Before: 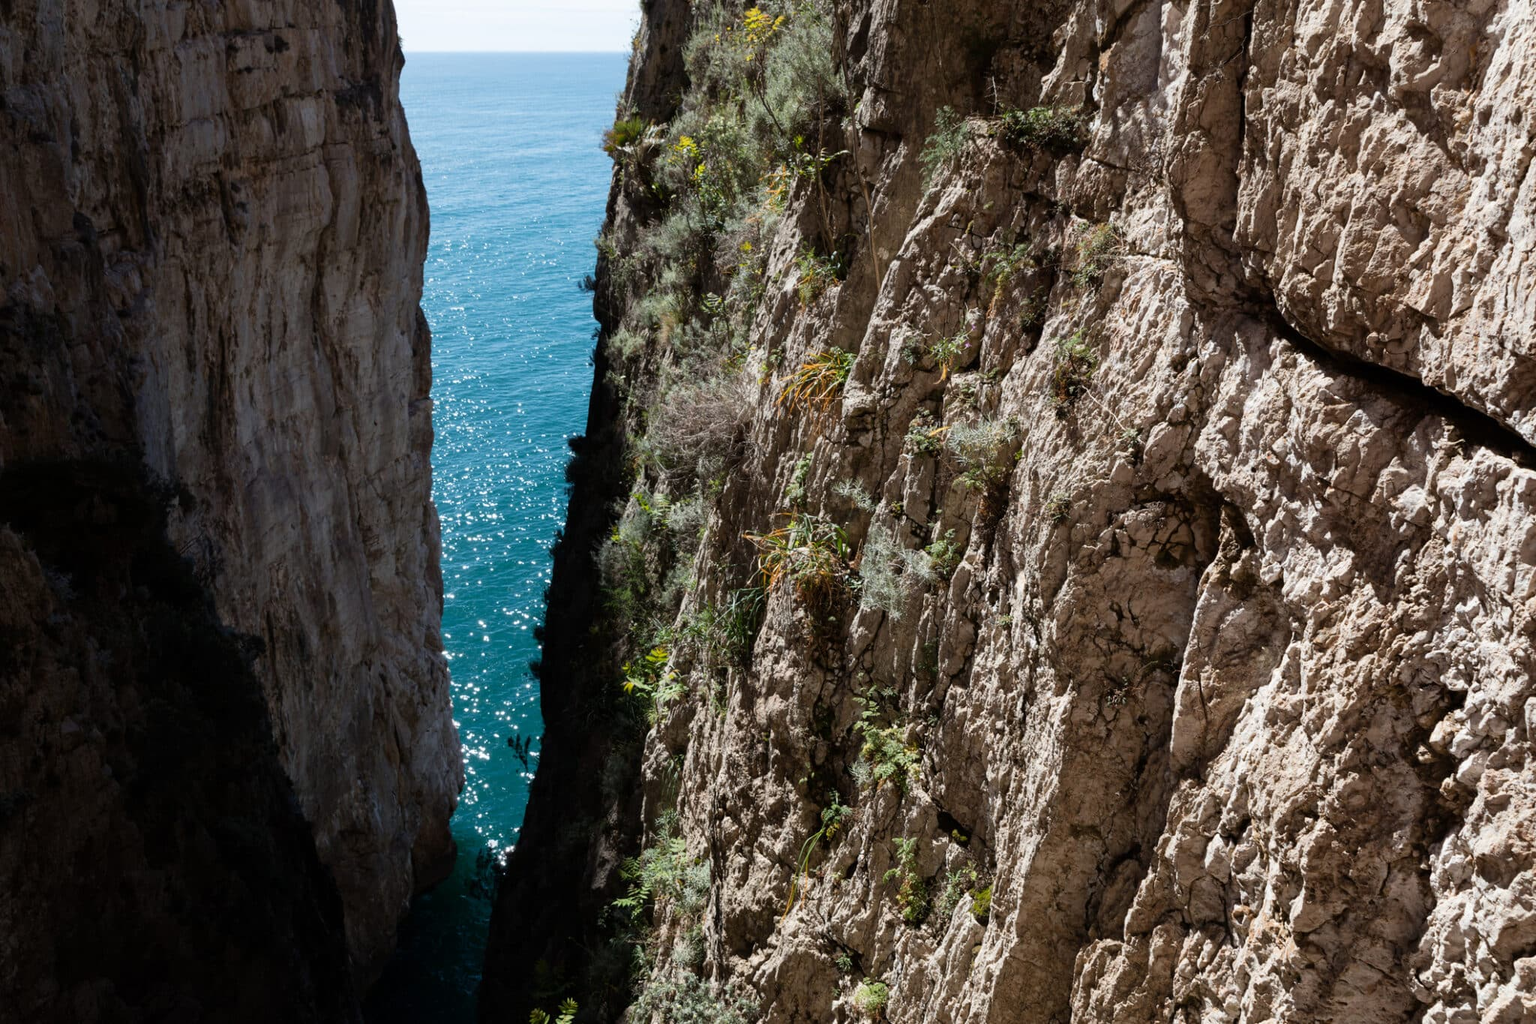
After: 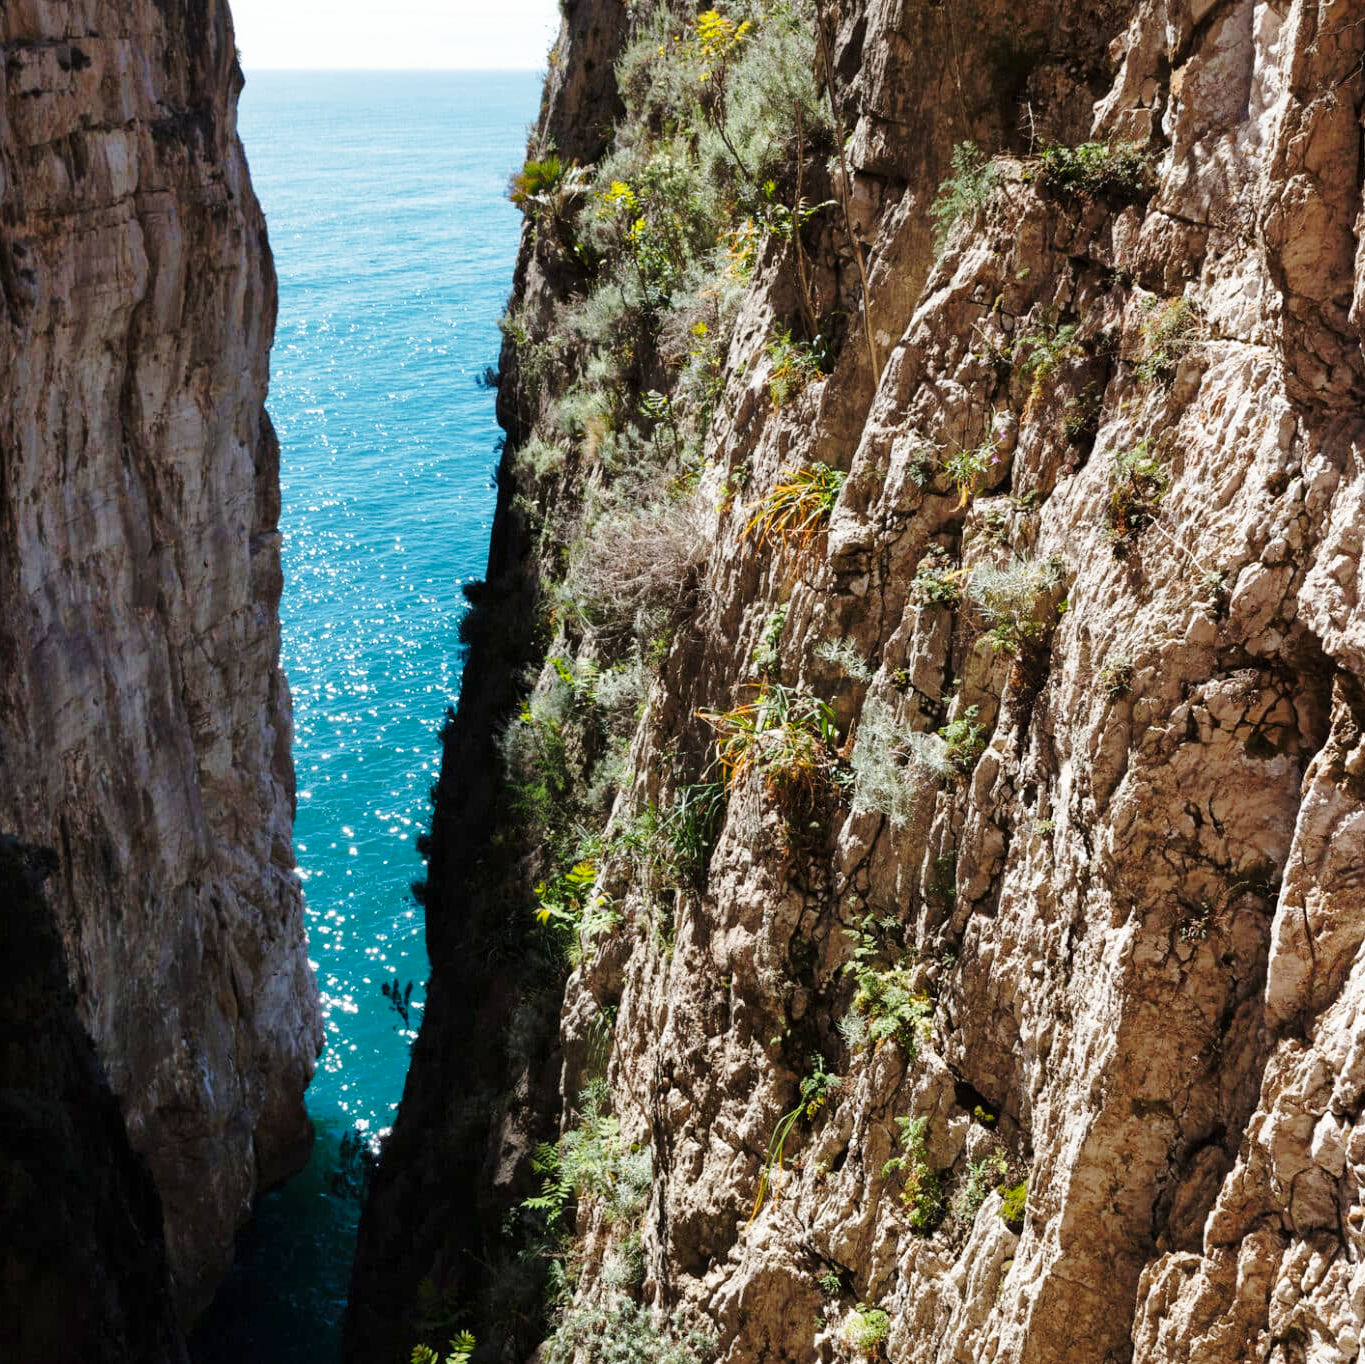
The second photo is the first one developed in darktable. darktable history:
base curve: curves: ch0 [(0, 0) (0.036, 0.037) (0.121, 0.228) (0.46, 0.76) (0.859, 0.983) (1, 1)], preserve colors none
shadows and highlights: on, module defaults
crop and rotate: left 14.436%, right 18.898%
